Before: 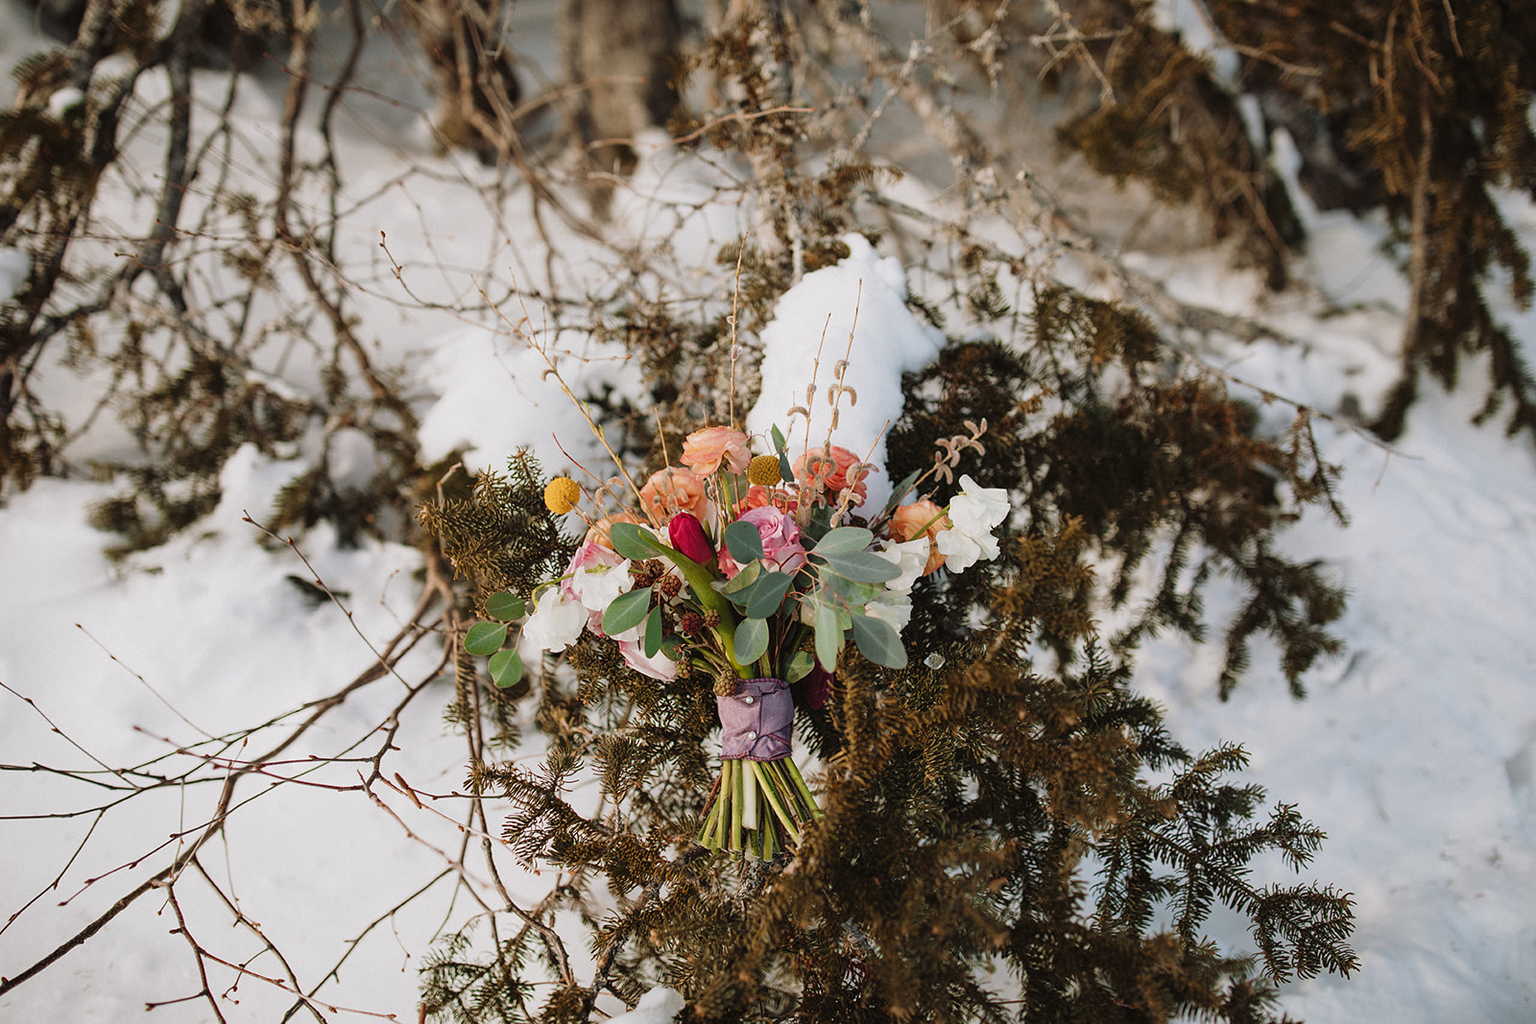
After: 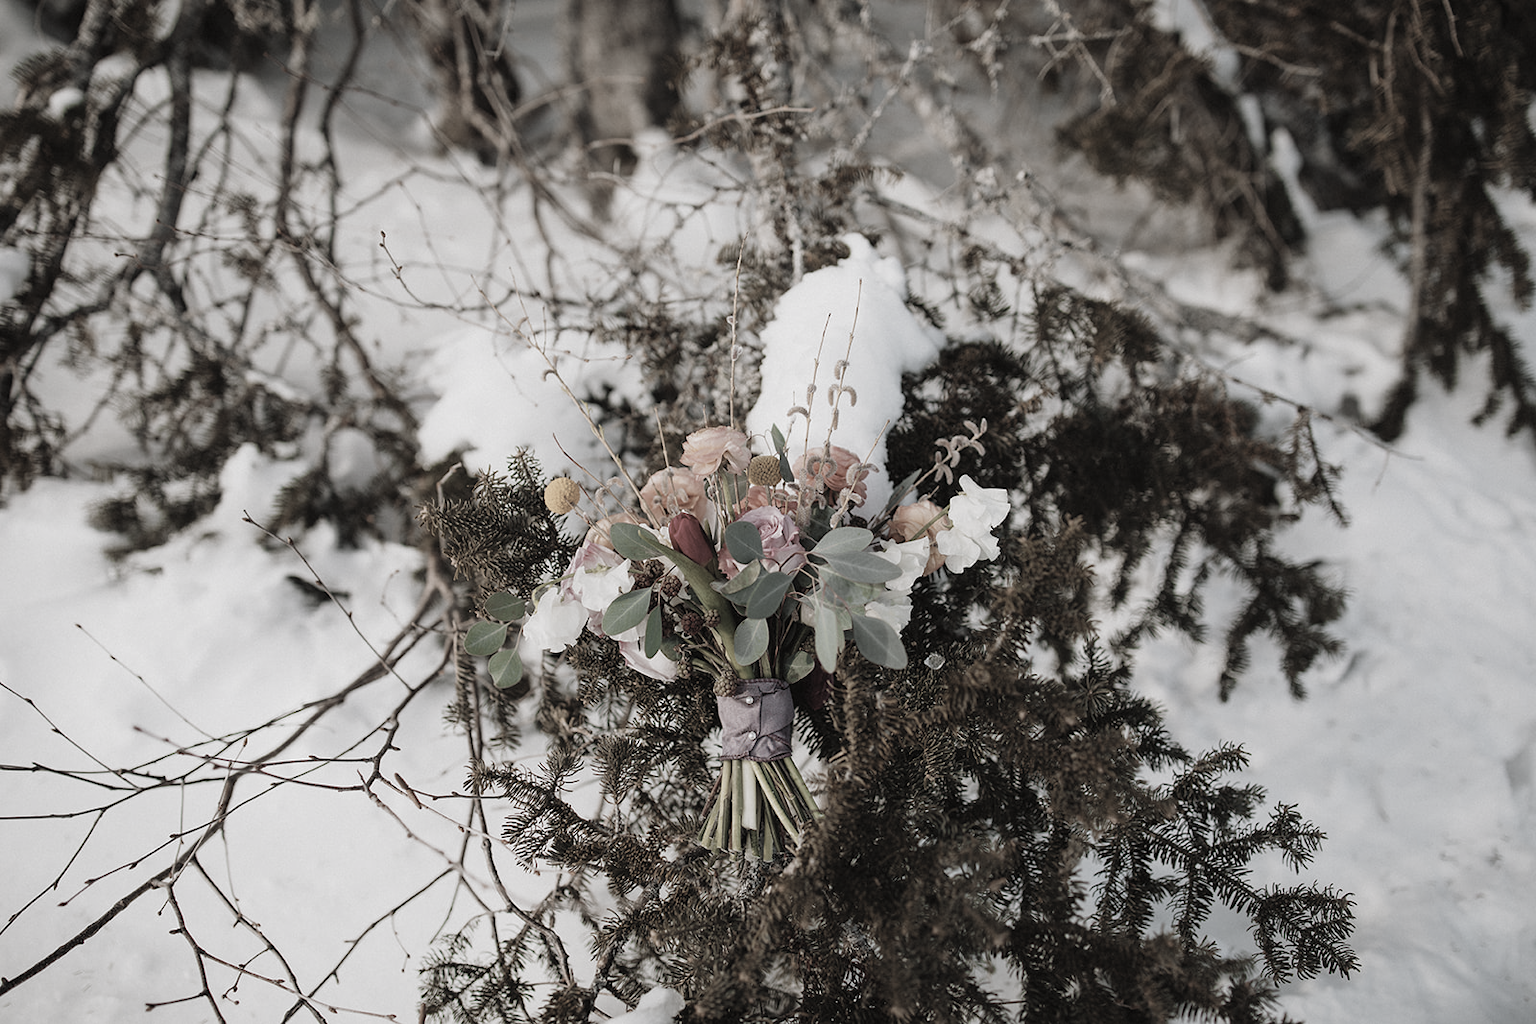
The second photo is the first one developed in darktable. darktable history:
contrast brightness saturation: saturation -0.05
color correction: saturation 0.3
